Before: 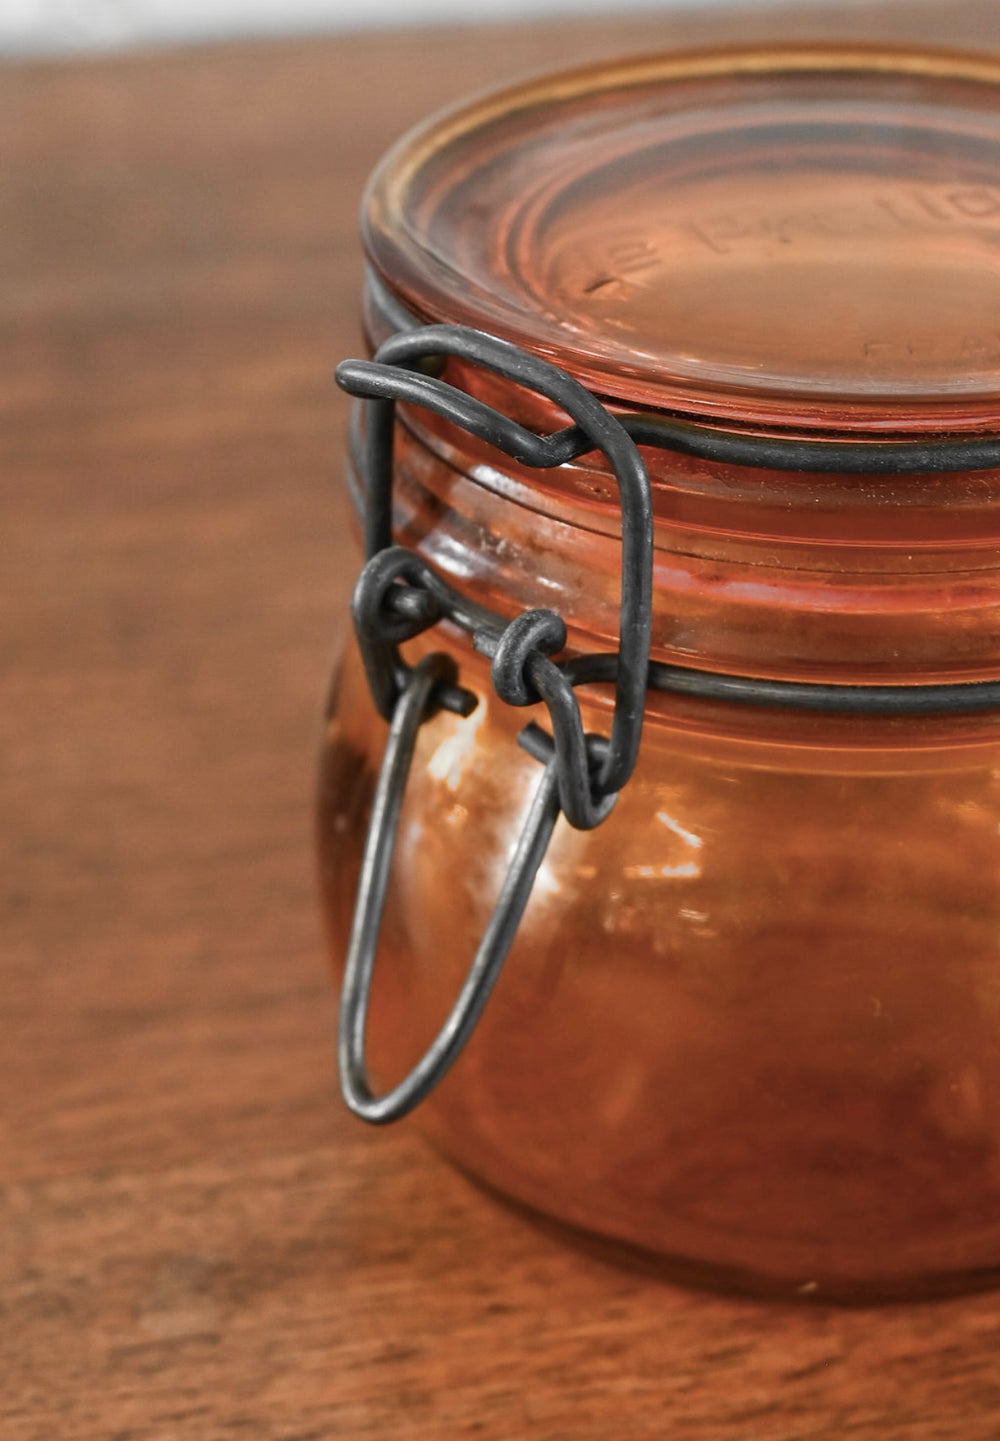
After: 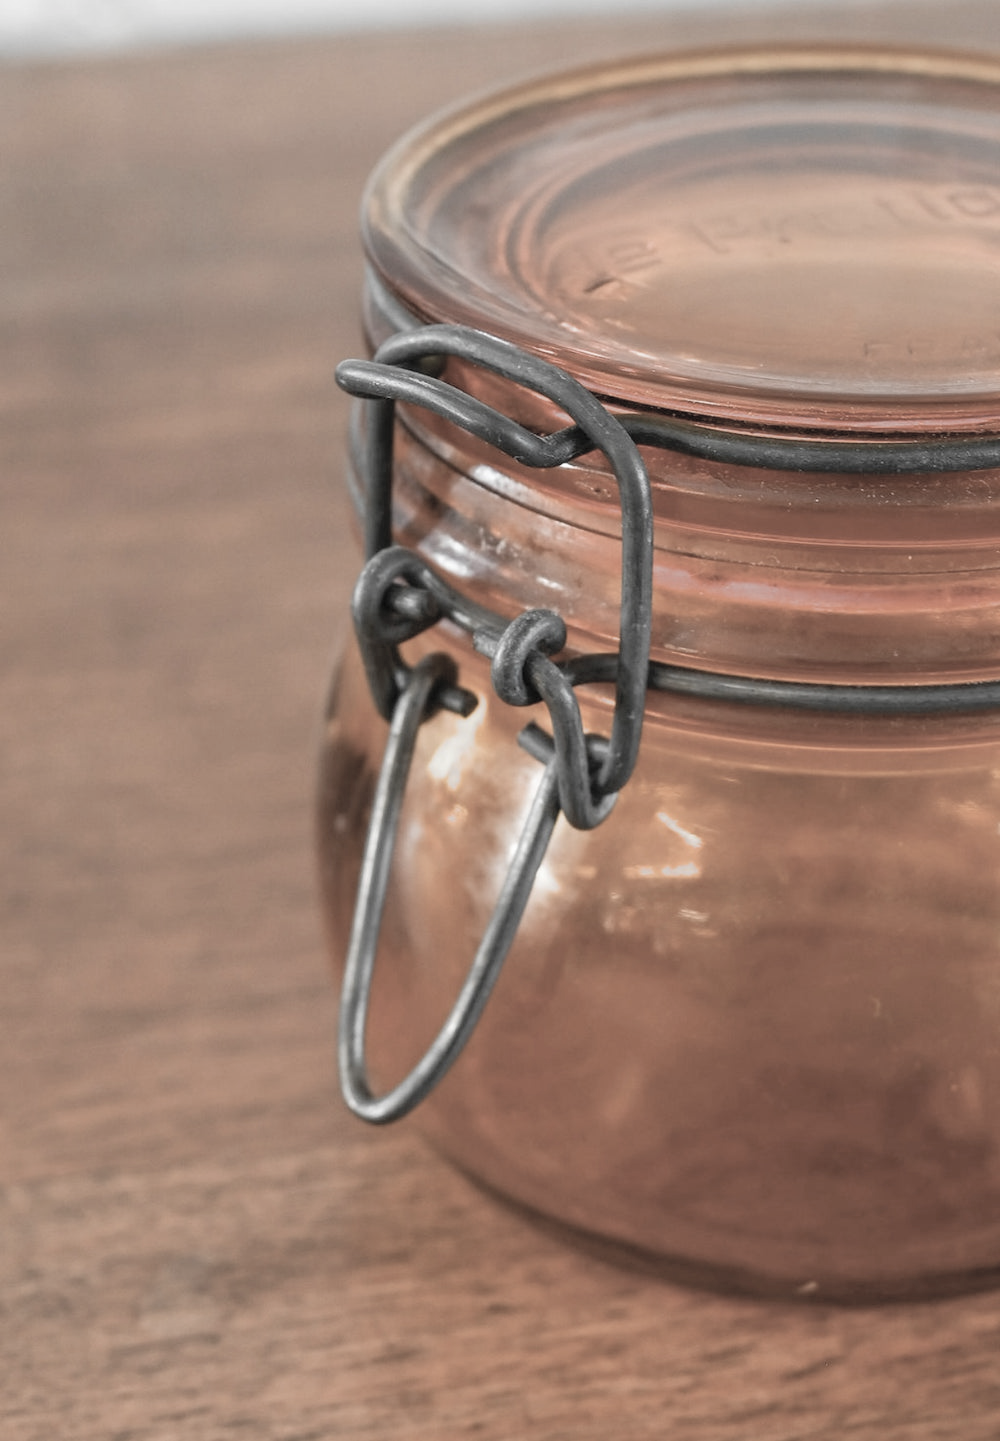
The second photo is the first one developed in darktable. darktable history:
exposure: black level correction 0.001, compensate highlight preservation false
contrast brightness saturation: brightness 0.184, saturation -0.503
tone equalizer: edges refinement/feathering 500, mask exposure compensation -1.57 EV, preserve details no
